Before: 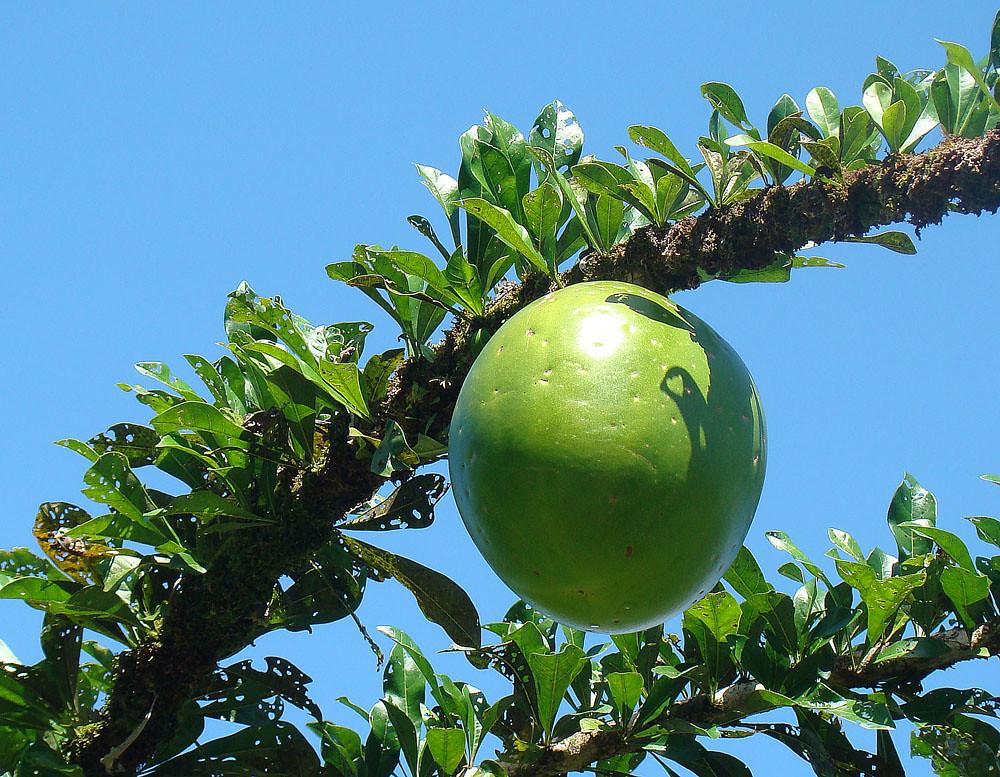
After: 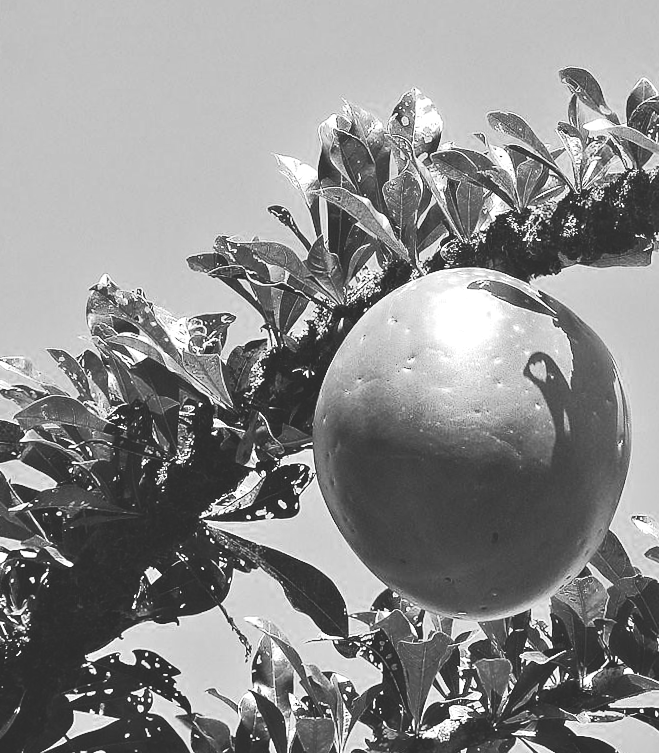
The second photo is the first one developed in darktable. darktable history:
rotate and perspective: rotation -1°, crop left 0.011, crop right 0.989, crop top 0.025, crop bottom 0.975
crop and rotate: left 13.342%, right 19.991%
tone equalizer: -8 EV -0.75 EV, -7 EV -0.7 EV, -6 EV -0.6 EV, -5 EV -0.4 EV, -3 EV 0.4 EV, -2 EV 0.6 EV, -1 EV 0.7 EV, +0 EV 0.75 EV, edges refinement/feathering 500, mask exposure compensation -1.57 EV, preserve details no
color balance rgb: shadows lift › chroma 2%, shadows lift › hue 247.2°, power › chroma 0.3%, power › hue 25.2°, highlights gain › chroma 3%, highlights gain › hue 60°, global offset › luminance 2%, perceptual saturation grading › global saturation 20%, perceptual saturation grading › highlights -20%, perceptual saturation grading › shadows 30%
contrast brightness saturation: contrast 0.2, brightness 0.15, saturation 0.14
monochrome: a 0, b 0, size 0.5, highlights 0.57
white balance: red 1.042, blue 1.17
